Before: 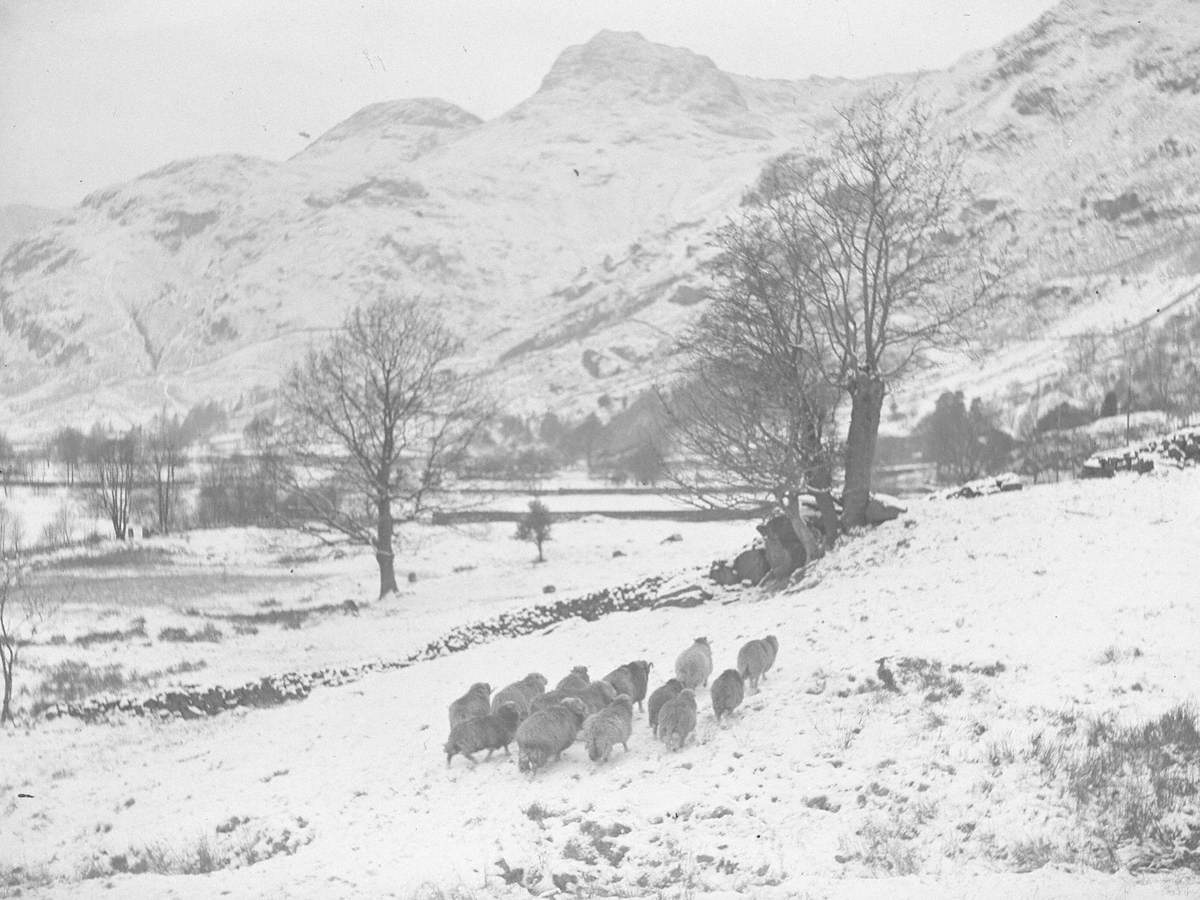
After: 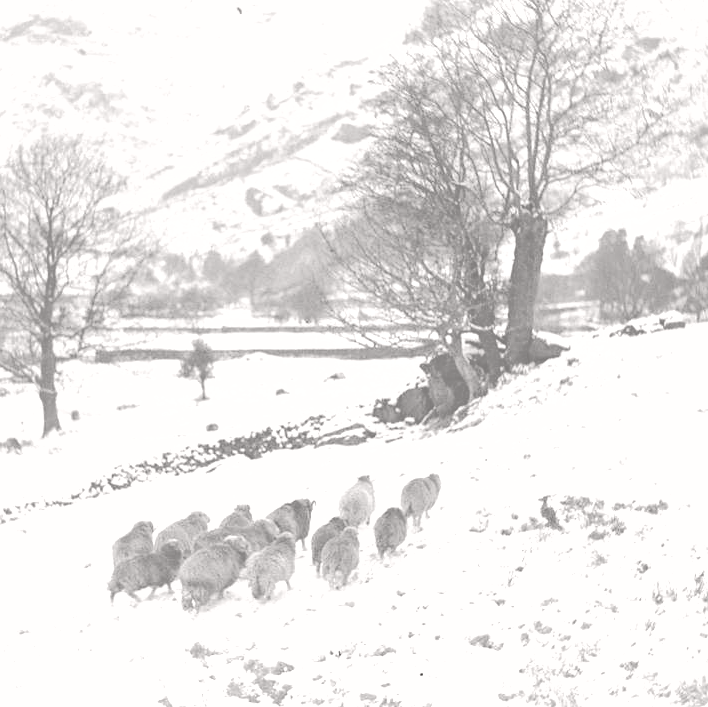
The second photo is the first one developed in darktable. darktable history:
crop and rotate: left 28.124%, top 18.062%, right 12.814%, bottom 3.377%
tone curve: curves: ch0 [(0, 0) (0.239, 0.248) (0.508, 0.606) (0.826, 0.855) (1, 0.945)]; ch1 [(0, 0) (0.401, 0.42) (0.442, 0.47) (0.492, 0.498) (0.511, 0.516) (0.555, 0.586) (0.681, 0.739) (1, 1)]; ch2 [(0, 0) (0.411, 0.433) (0.5, 0.504) (0.545, 0.574) (1, 1)], color space Lab, independent channels, preserve colors none
shadows and highlights: highlights color adjustment 0.17%
exposure: black level correction 0, exposure 1.101 EV, compensate exposure bias true, compensate highlight preservation false
